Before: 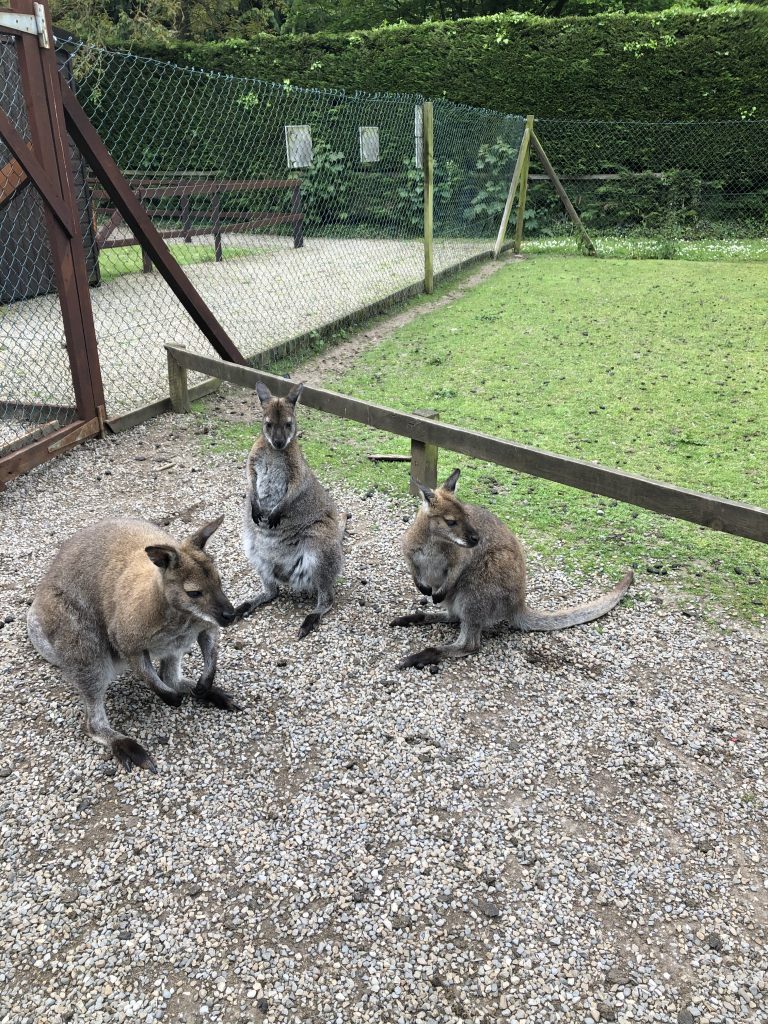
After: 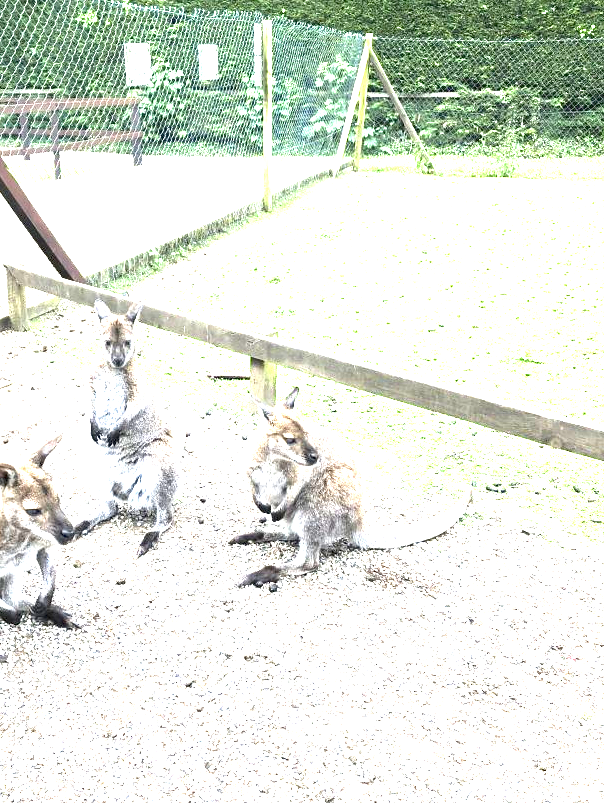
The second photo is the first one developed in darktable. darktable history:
exposure: exposure 2.941 EV, compensate exposure bias true, compensate highlight preservation false
crop and rotate: left 20.984%, top 8.024%, right 0.313%, bottom 13.52%
